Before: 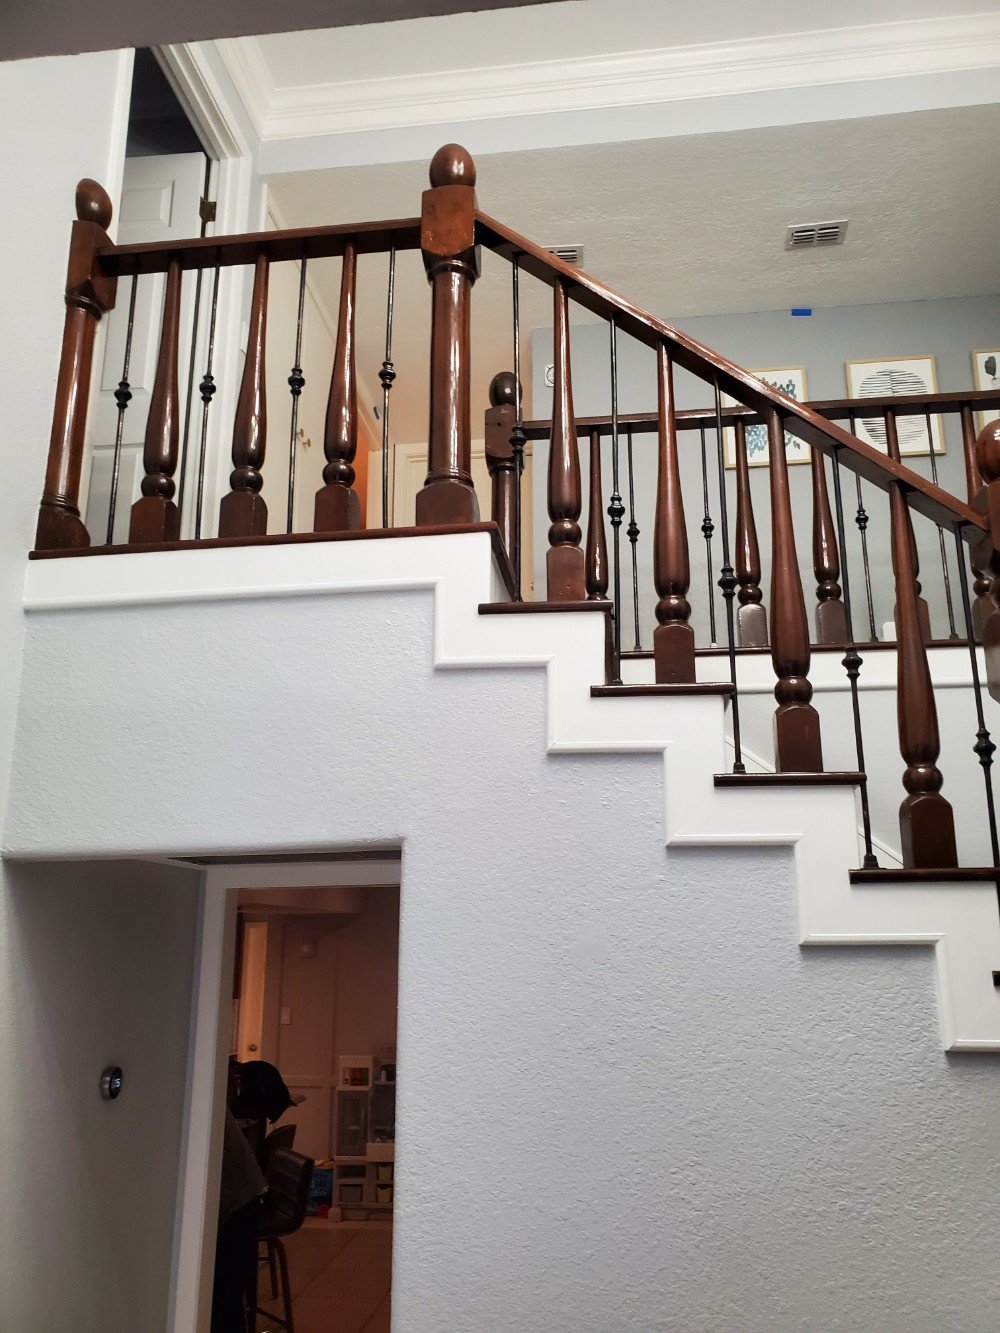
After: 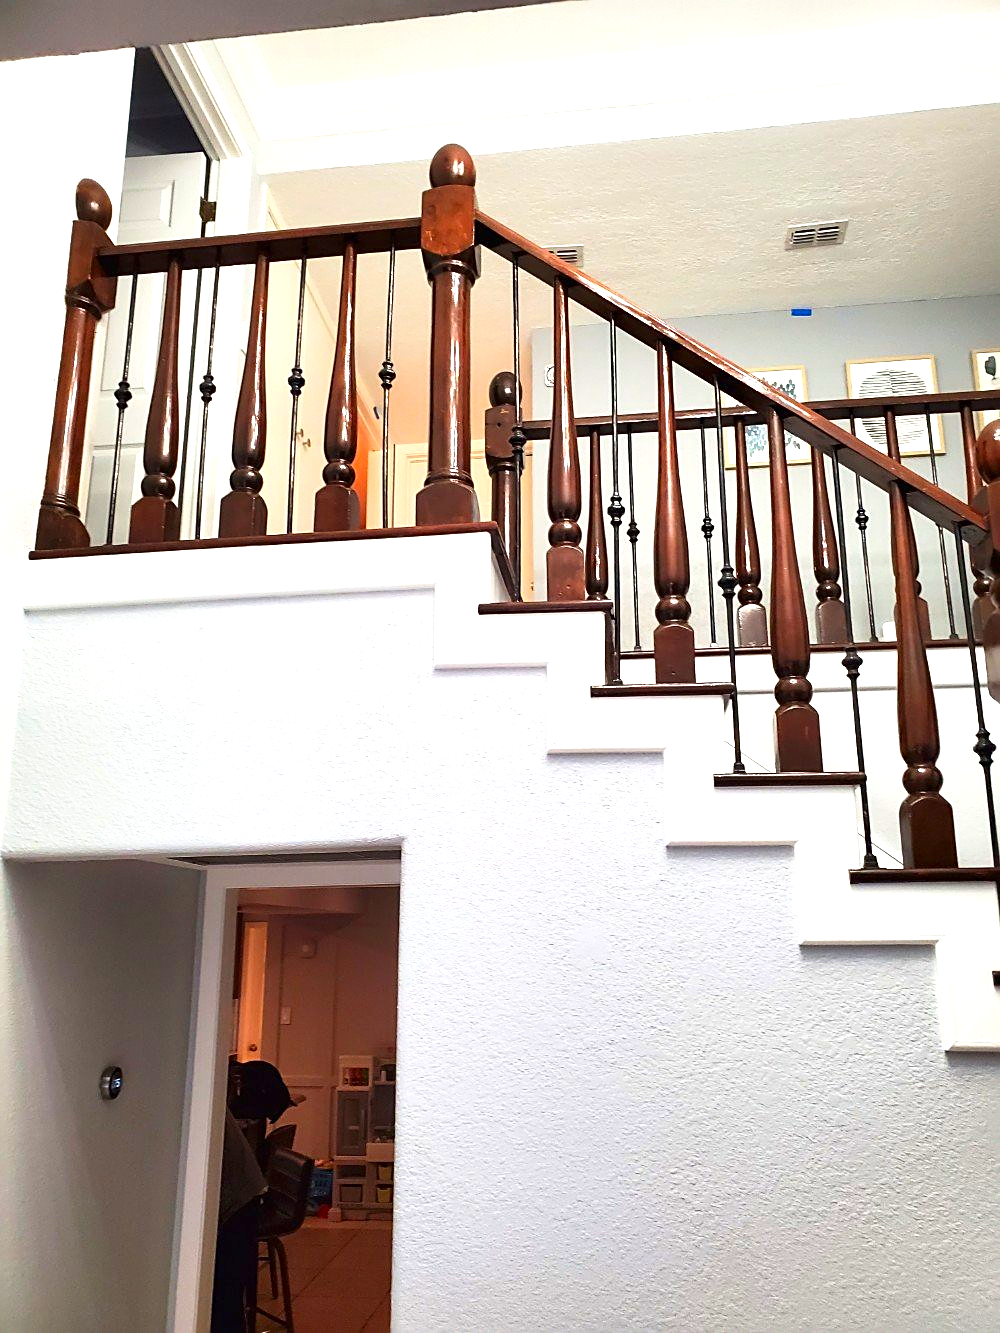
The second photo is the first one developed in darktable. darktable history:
sharpen: on, module defaults
exposure: black level correction 0, exposure 0.9 EV, compensate highlight preservation false
contrast brightness saturation: contrast 0.09, saturation 0.28
